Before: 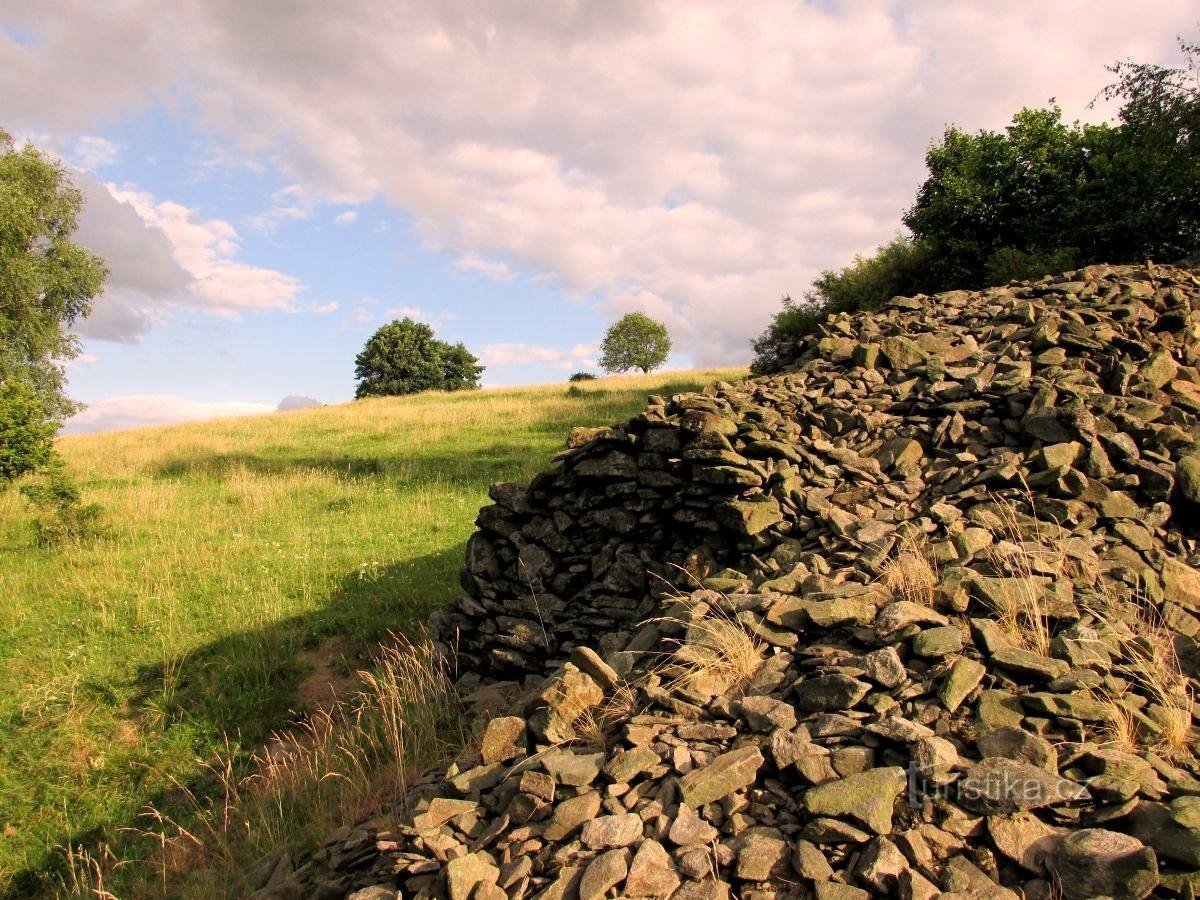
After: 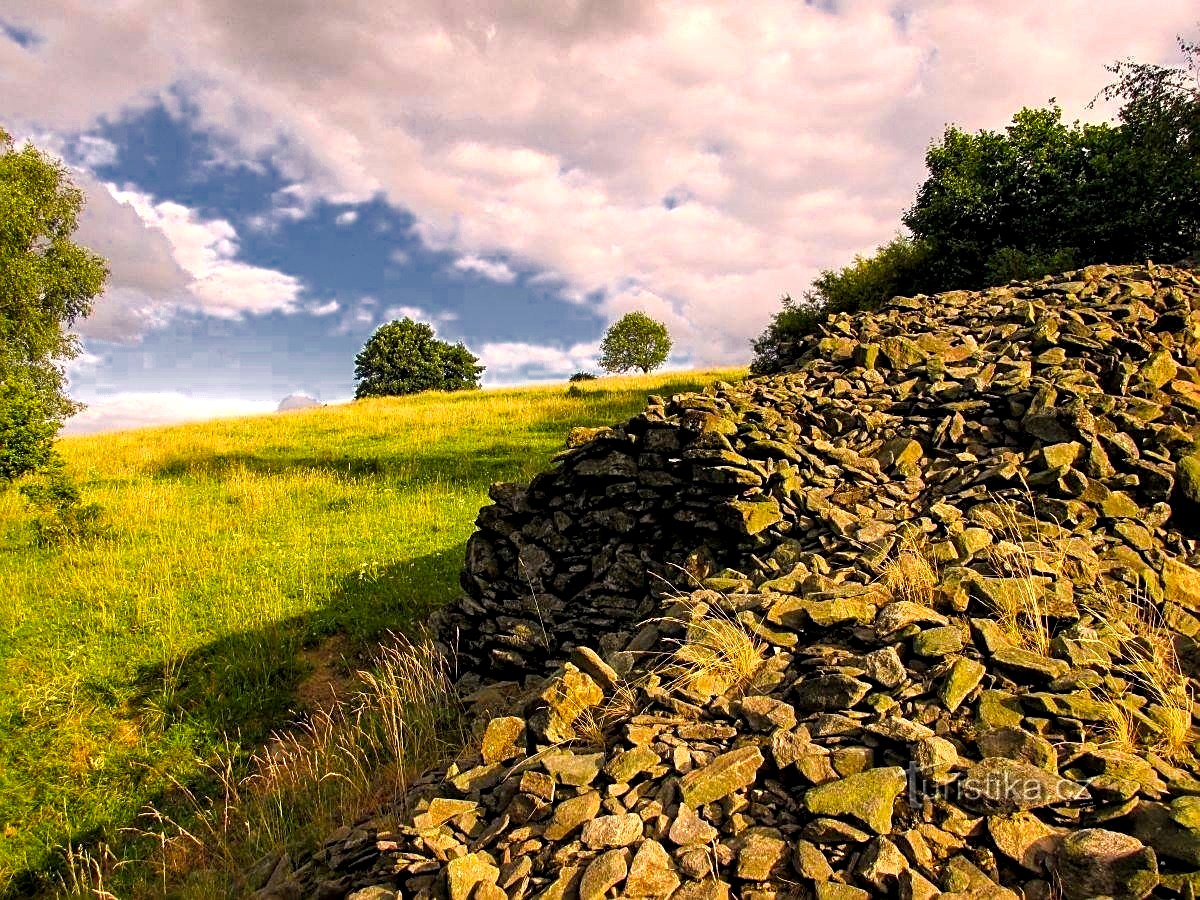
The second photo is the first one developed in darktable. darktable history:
shadows and highlights: shadows 32.38, highlights -32.6, soften with gaussian
color zones: curves: ch0 [(0, 0.497) (0.143, 0.5) (0.286, 0.5) (0.429, 0.483) (0.571, 0.116) (0.714, -0.006) (0.857, 0.28) (1, 0.497)]
local contrast: highlights 84%, shadows 79%
color balance rgb: linear chroma grading › shadows 9.635%, linear chroma grading › highlights 9.391%, linear chroma grading › global chroma 14.423%, linear chroma grading › mid-tones 14.811%, perceptual saturation grading › global saturation 15.141%, perceptual brilliance grading › highlights 4.483%, perceptual brilliance grading › shadows -9.252%
sharpen: on, module defaults
